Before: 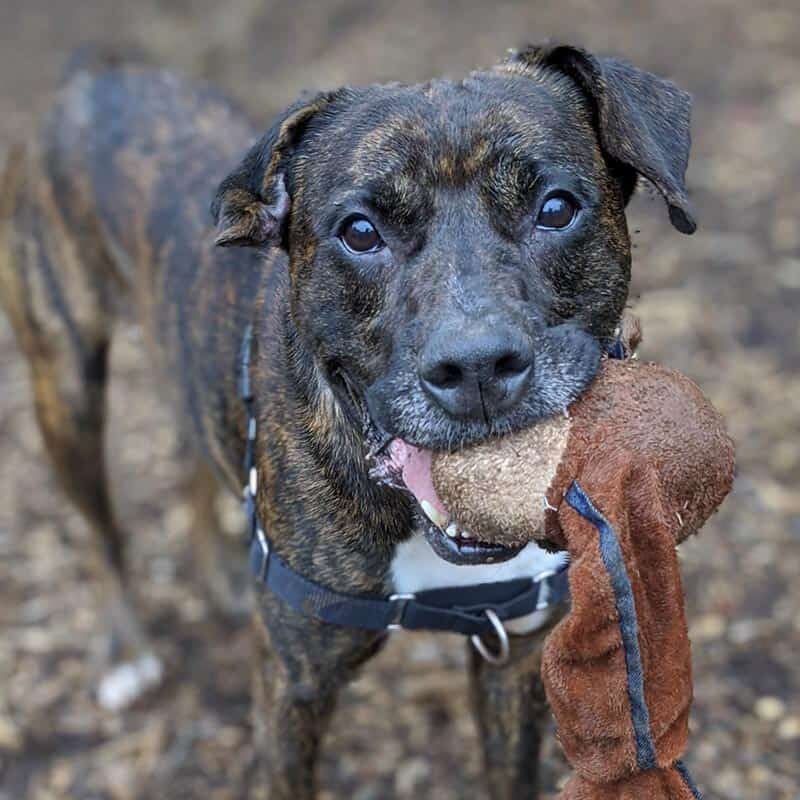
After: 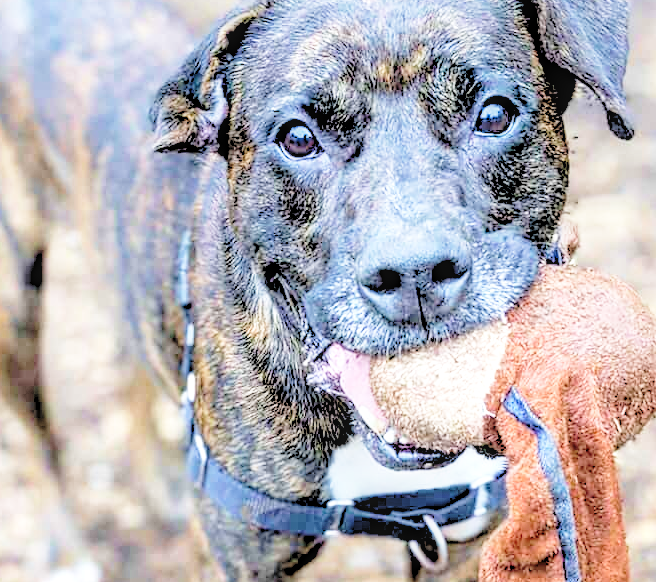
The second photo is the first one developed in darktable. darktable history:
rgb levels: levels [[0.027, 0.429, 0.996], [0, 0.5, 1], [0, 0.5, 1]]
local contrast: on, module defaults
crop: left 7.856%, top 11.836%, right 10.12%, bottom 15.387%
velvia: on, module defaults
base curve: curves: ch0 [(0, 0) (0.032, 0.037) (0.105, 0.228) (0.435, 0.76) (0.856, 0.983) (1, 1)], preserve colors none
exposure: black level correction 0, exposure 0.5 EV, compensate exposure bias true, compensate highlight preservation false
contrast equalizer: y [[0.439, 0.44, 0.442, 0.457, 0.493, 0.498], [0.5 ×6], [0.5 ×6], [0 ×6], [0 ×6]], mix 0.59
